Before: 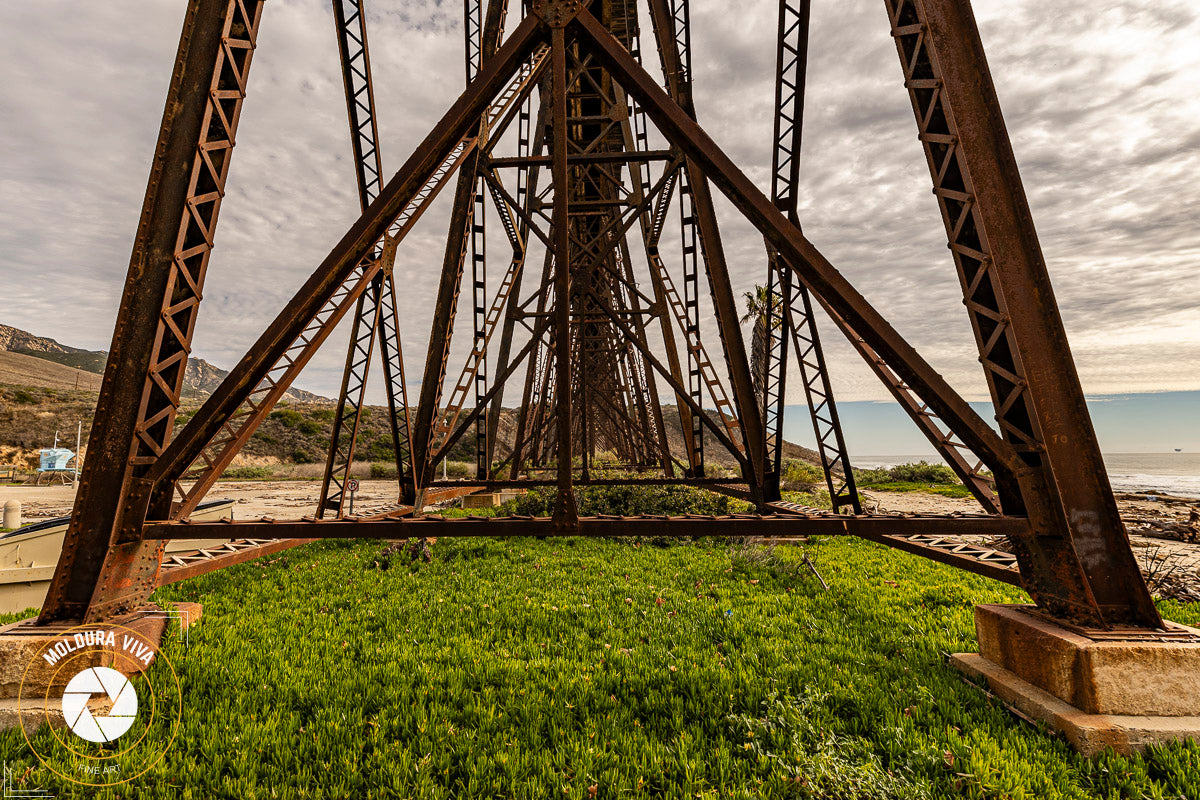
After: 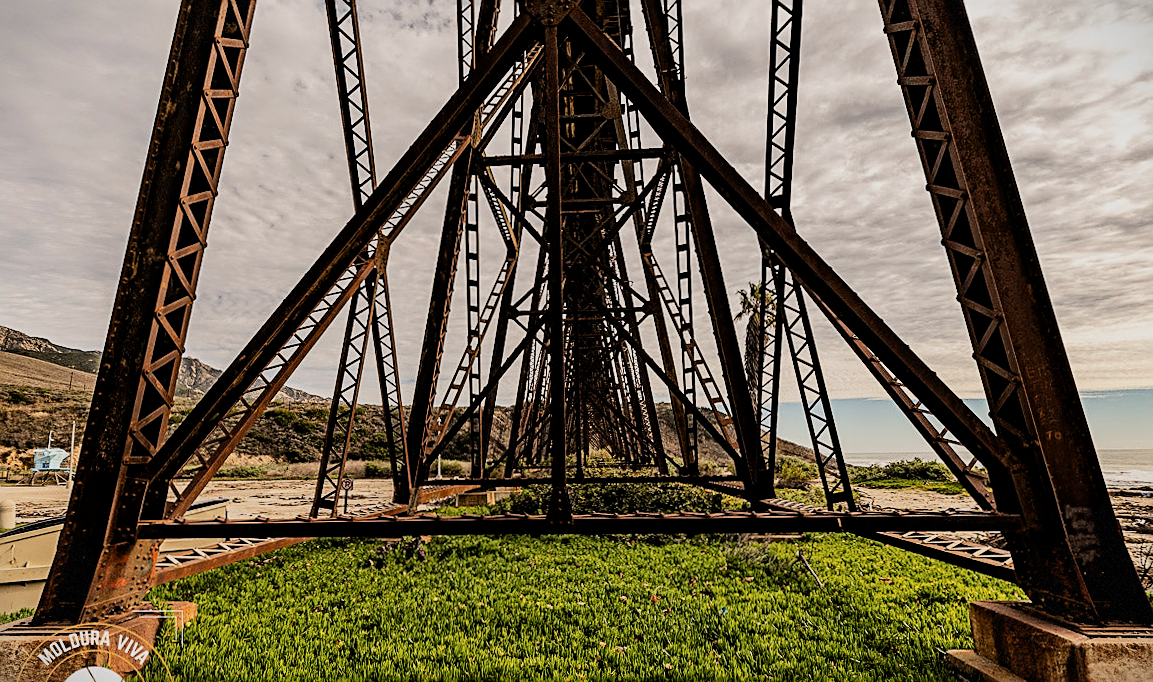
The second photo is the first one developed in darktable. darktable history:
vignetting: fall-off start 100%, brightness -0.406, saturation -0.3, width/height ratio 1.324, dithering 8-bit output, unbound false
sharpen: on, module defaults
crop and rotate: angle 0.2°, left 0.275%, right 3.127%, bottom 14.18%
filmic rgb: black relative exposure -5 EV, hardness 2.88, contrast 1.3
